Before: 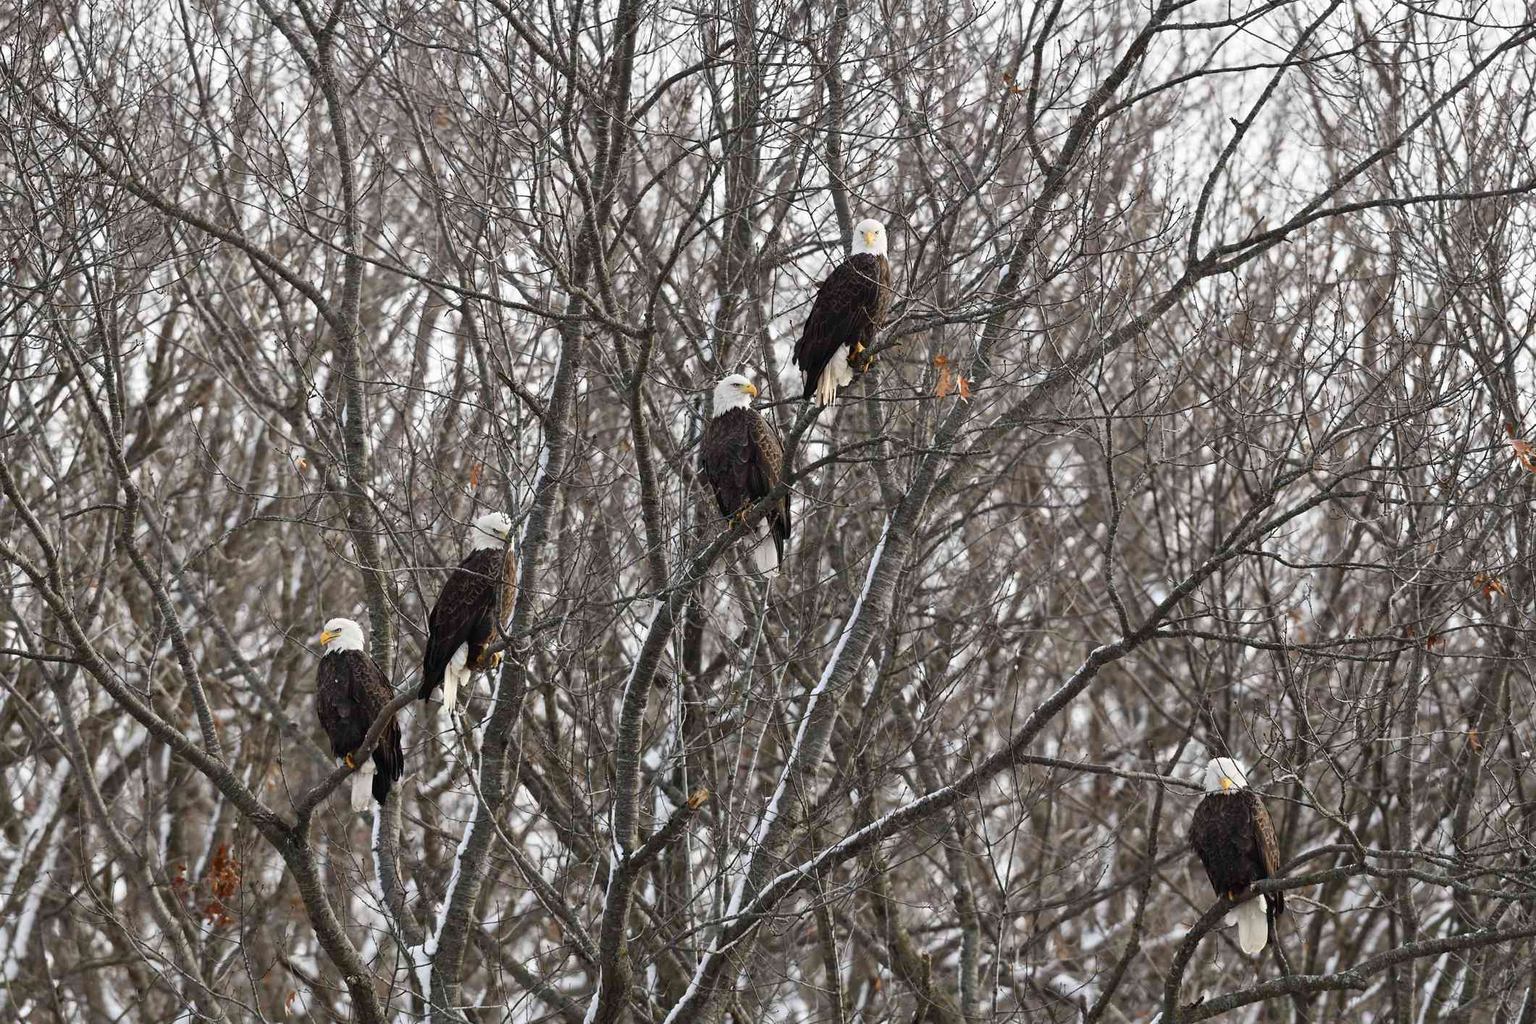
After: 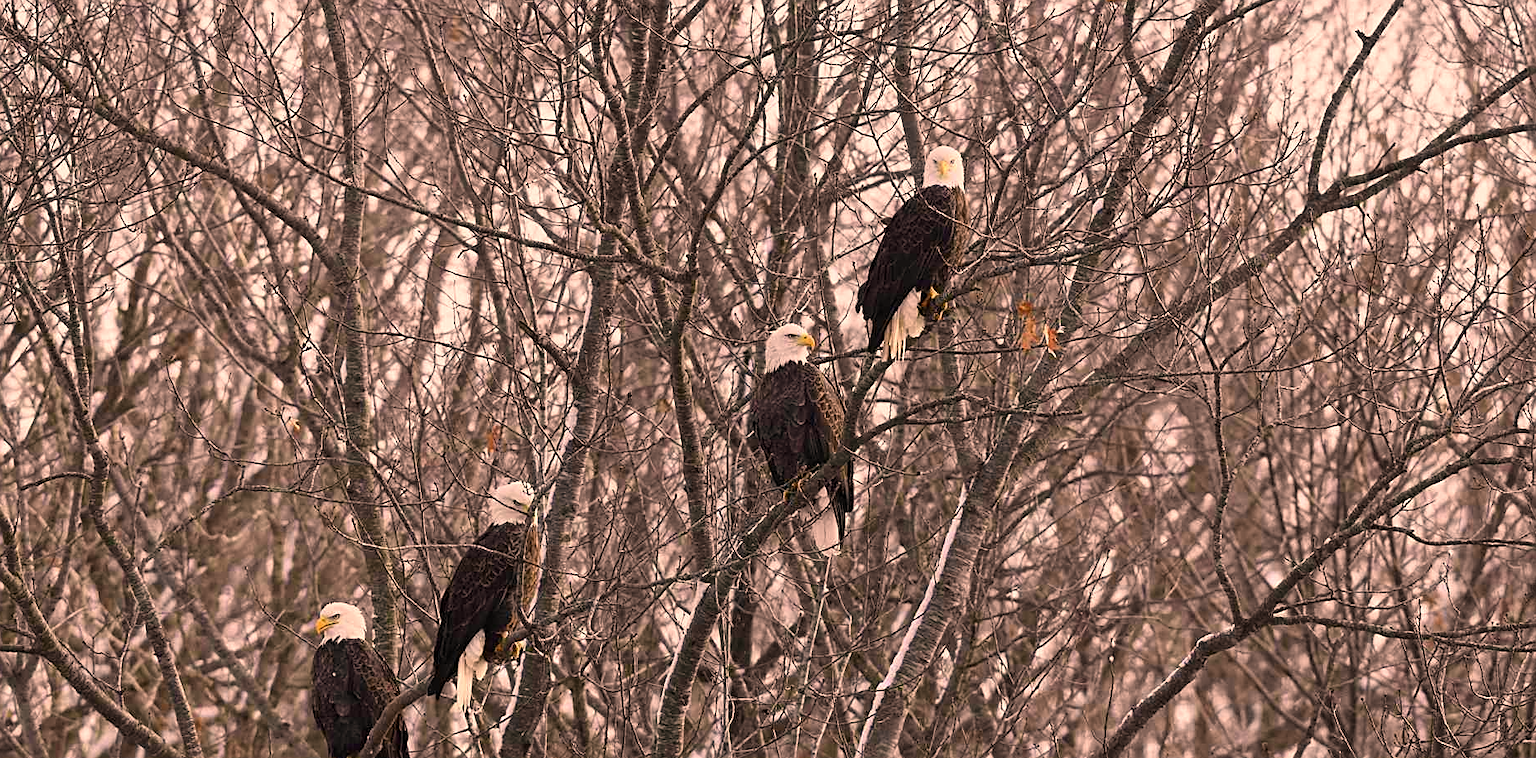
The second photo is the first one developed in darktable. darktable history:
color correction: highlights a* 21.11, highlights b* 19.76
sharpen: on, module defaults
crop: left 2.877%, top 8.976%, right 9.633%, bottom 26.228%
